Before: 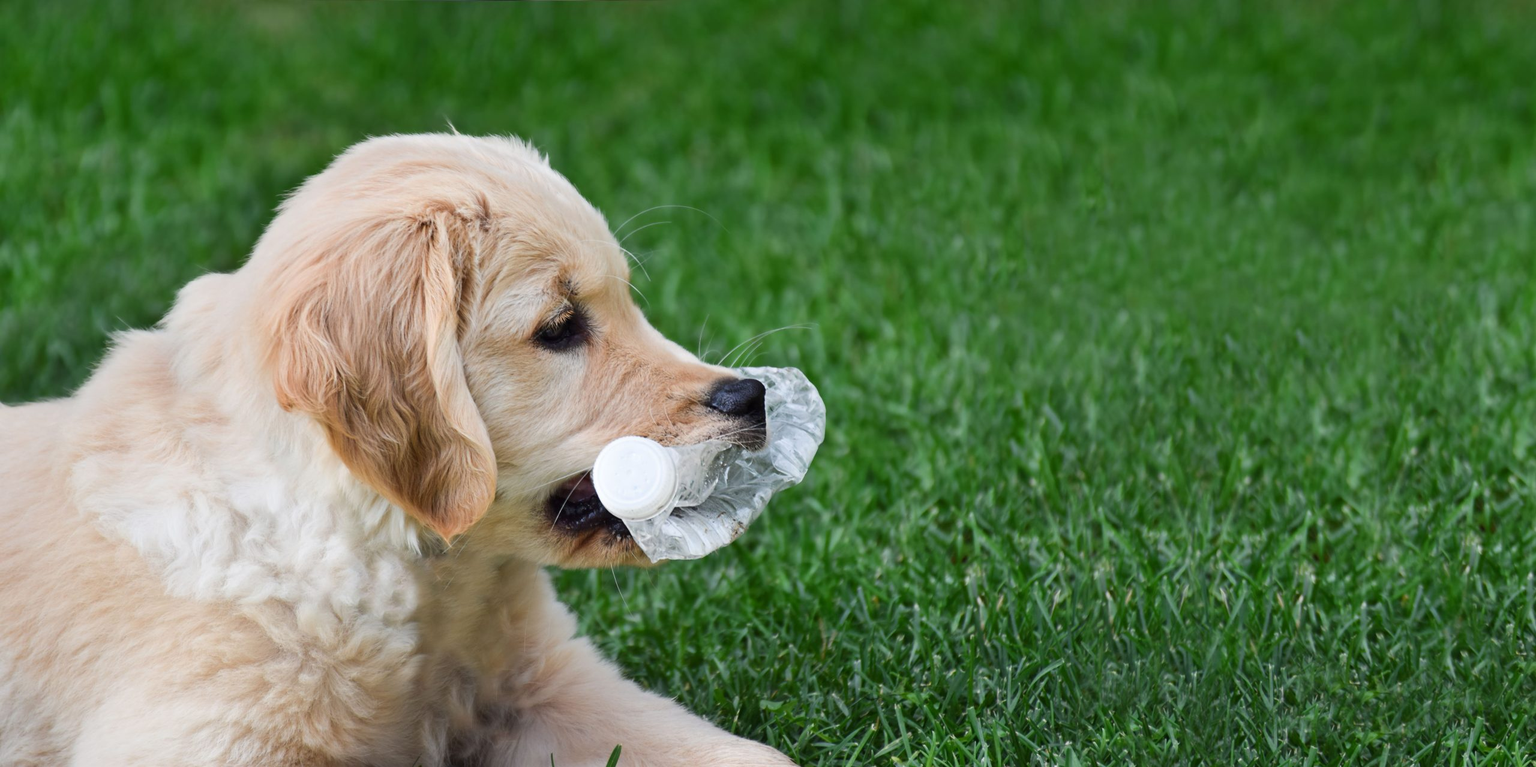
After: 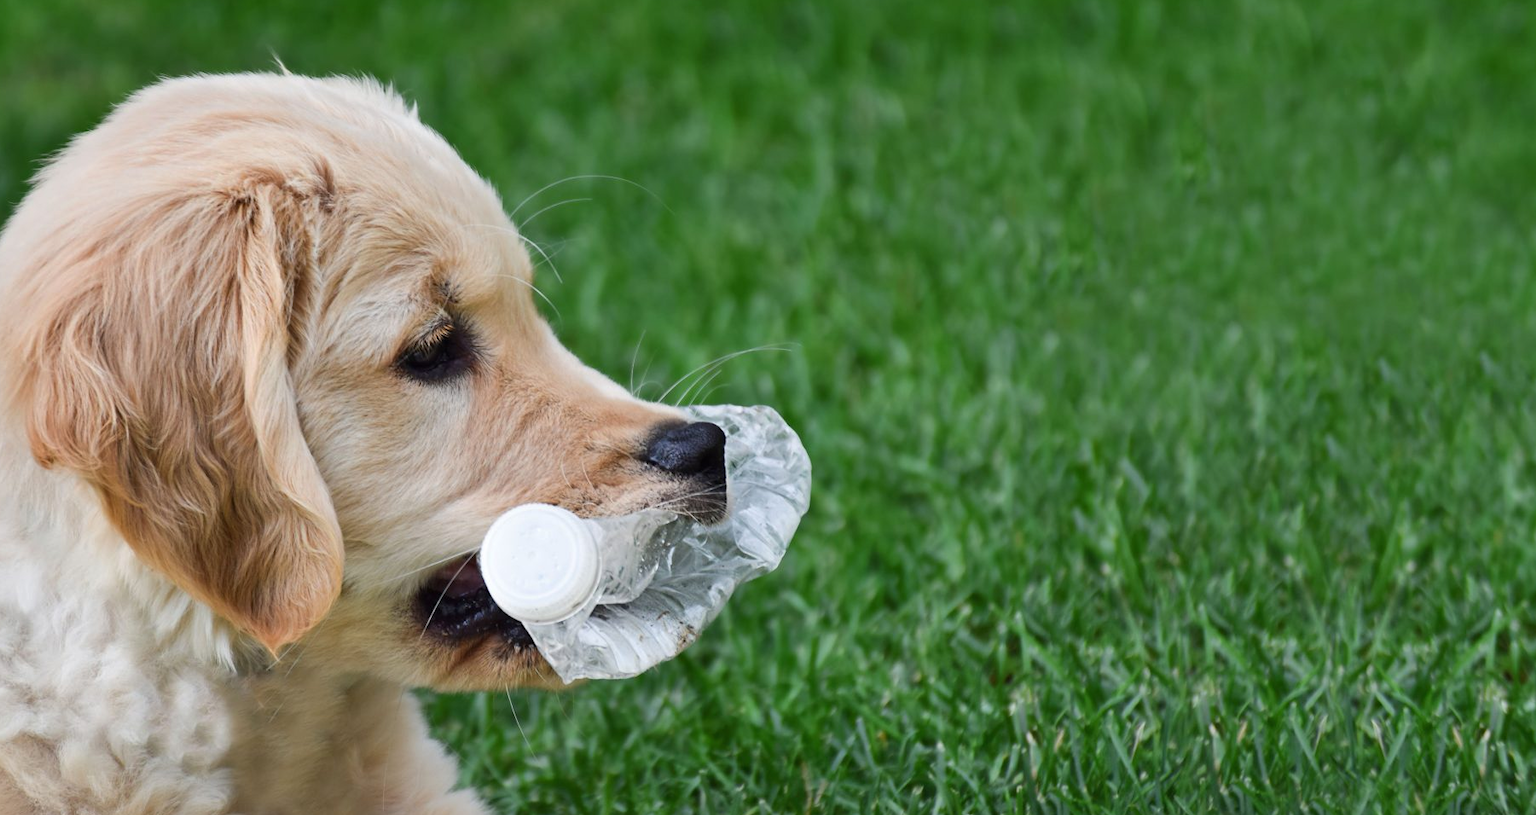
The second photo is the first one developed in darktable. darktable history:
shadows and highlights: low approximation 0.01, soften with gaussian
crop and rotate: left 16.639%, top 10.747%, right 12.987%, bottom 14.507%
color correction: highlights b* 0.027
